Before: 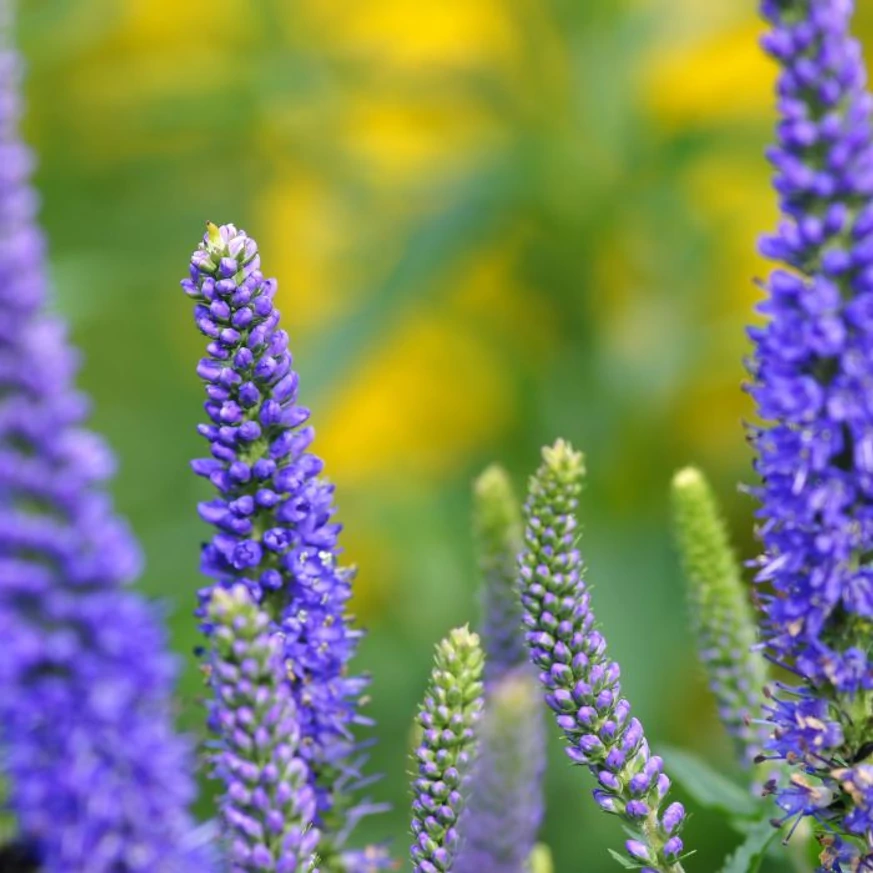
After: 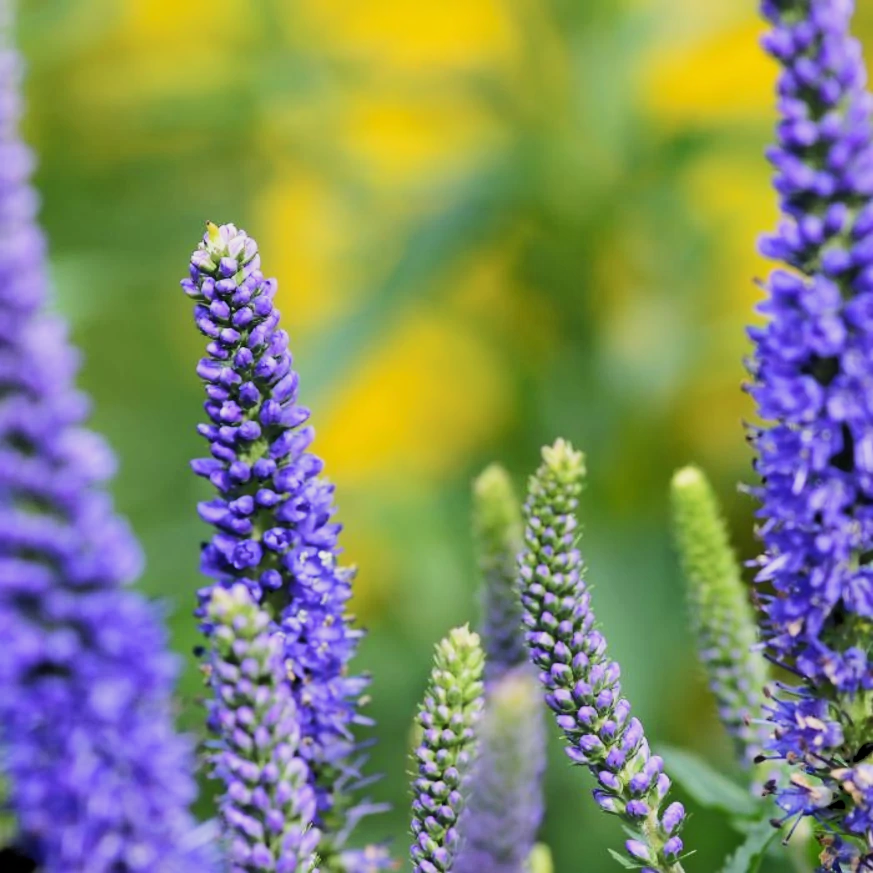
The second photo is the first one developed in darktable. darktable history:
tone equalizer: -8 EV -0.528 EV, -7 EV -0.319 EV, -6 EV -0.083 EV, -5 EV 0.413 EV, -4 EV 0.985 EV, -3 EV 0.791 EV, -2 EV -0.01 EV, -1 EV 0.14 EV, +0 EV -0.012 EV, smoothing 1
filmic rgb: black relative exposure -5 EV, hardness 2.88, contrast 1.4, highlights saturation mix -30%
